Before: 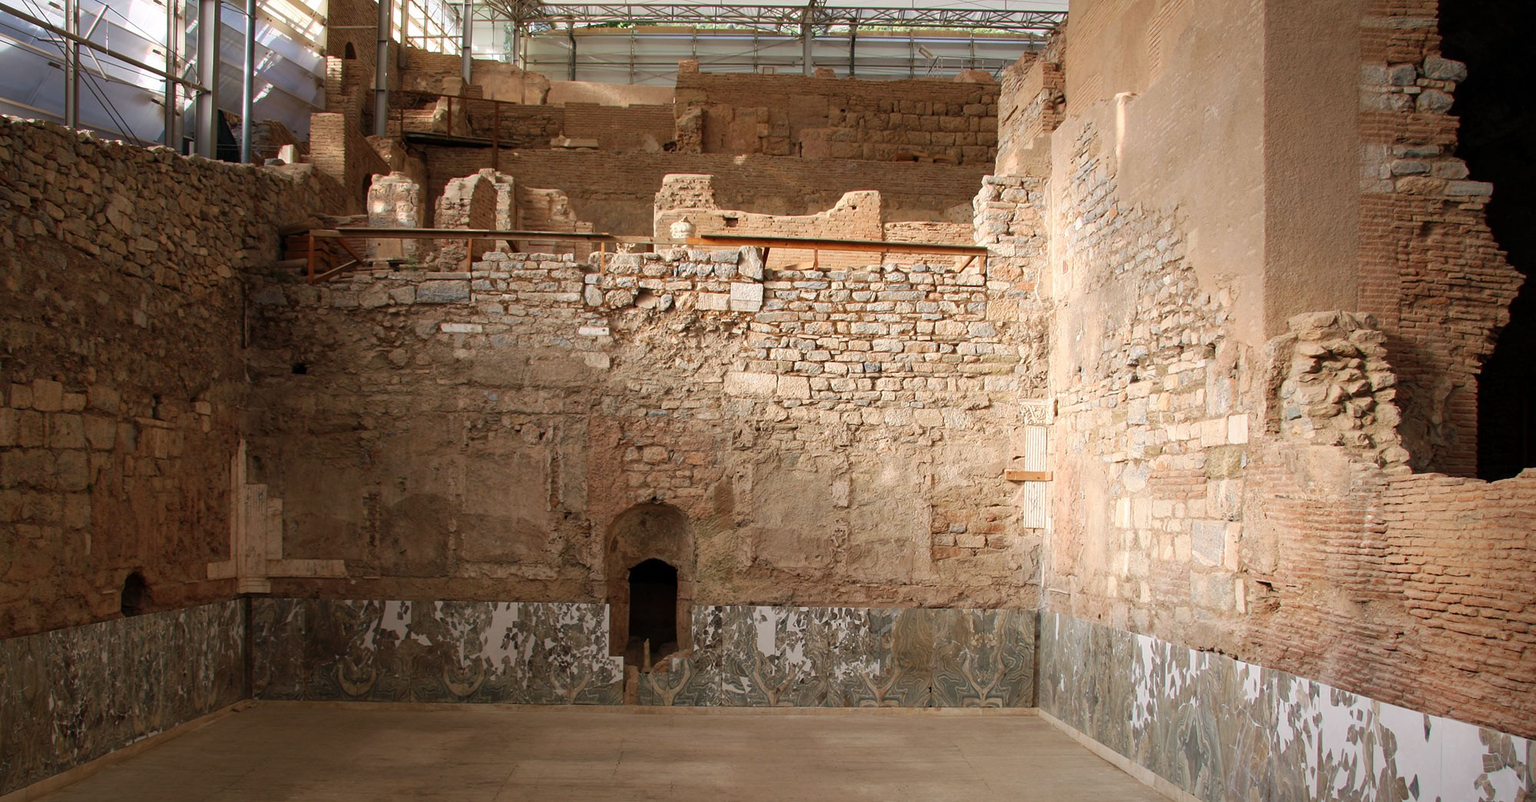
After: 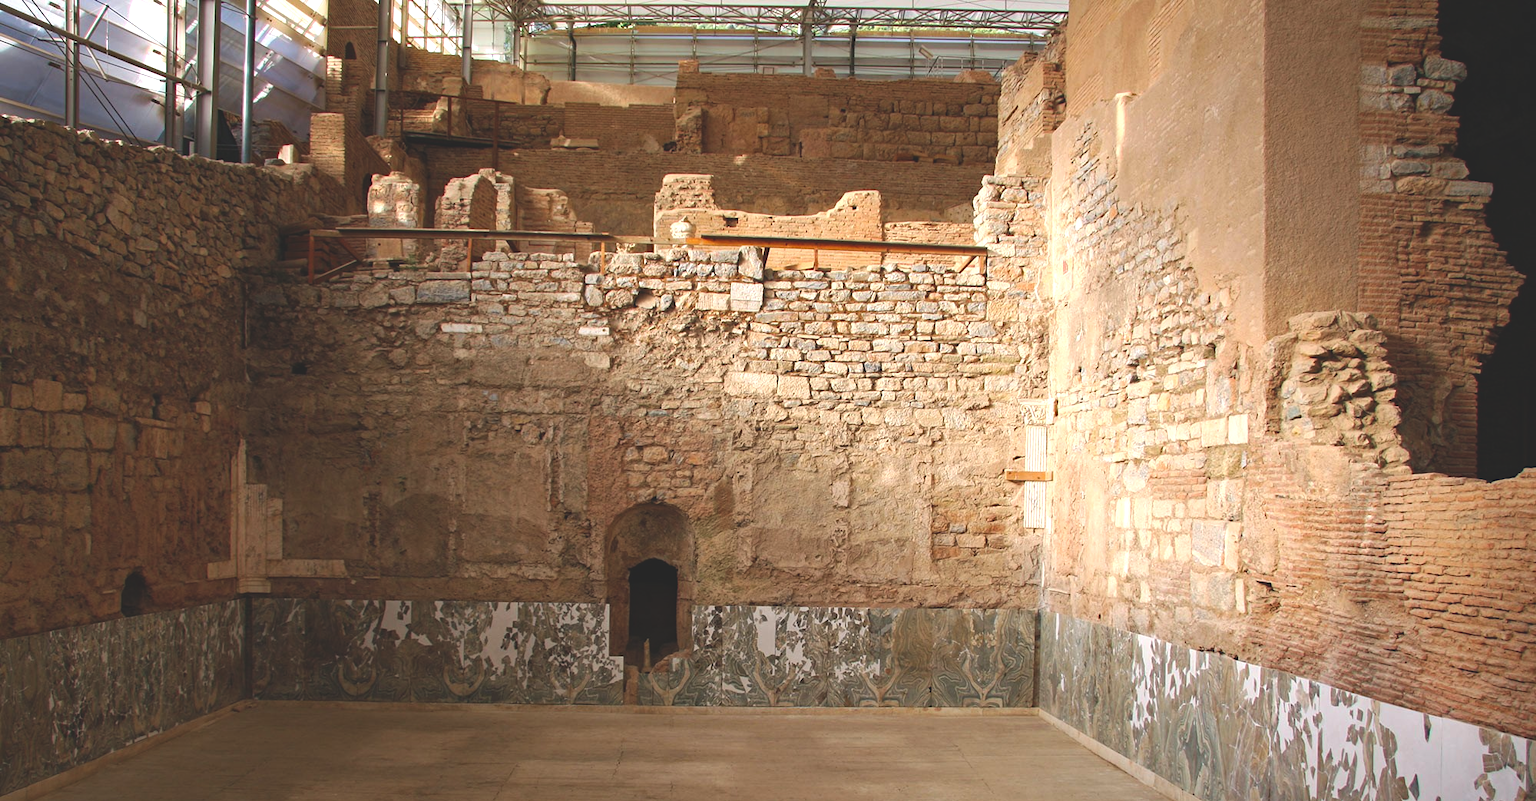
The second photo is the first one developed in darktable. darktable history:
color balance rgb: global offset › luminance 1.973%, linear chroma grading › global chroma -15.91%, perceptual saturation grading › global saturation 19.456%, perceptual brilliance grading › highlights 8.69%, perceptual brilliance grading › mid-tones 3.951%, perceptual brilliance grading › shadows 1.955%, global vibrance 25.205%
haze removal: adaptive false
